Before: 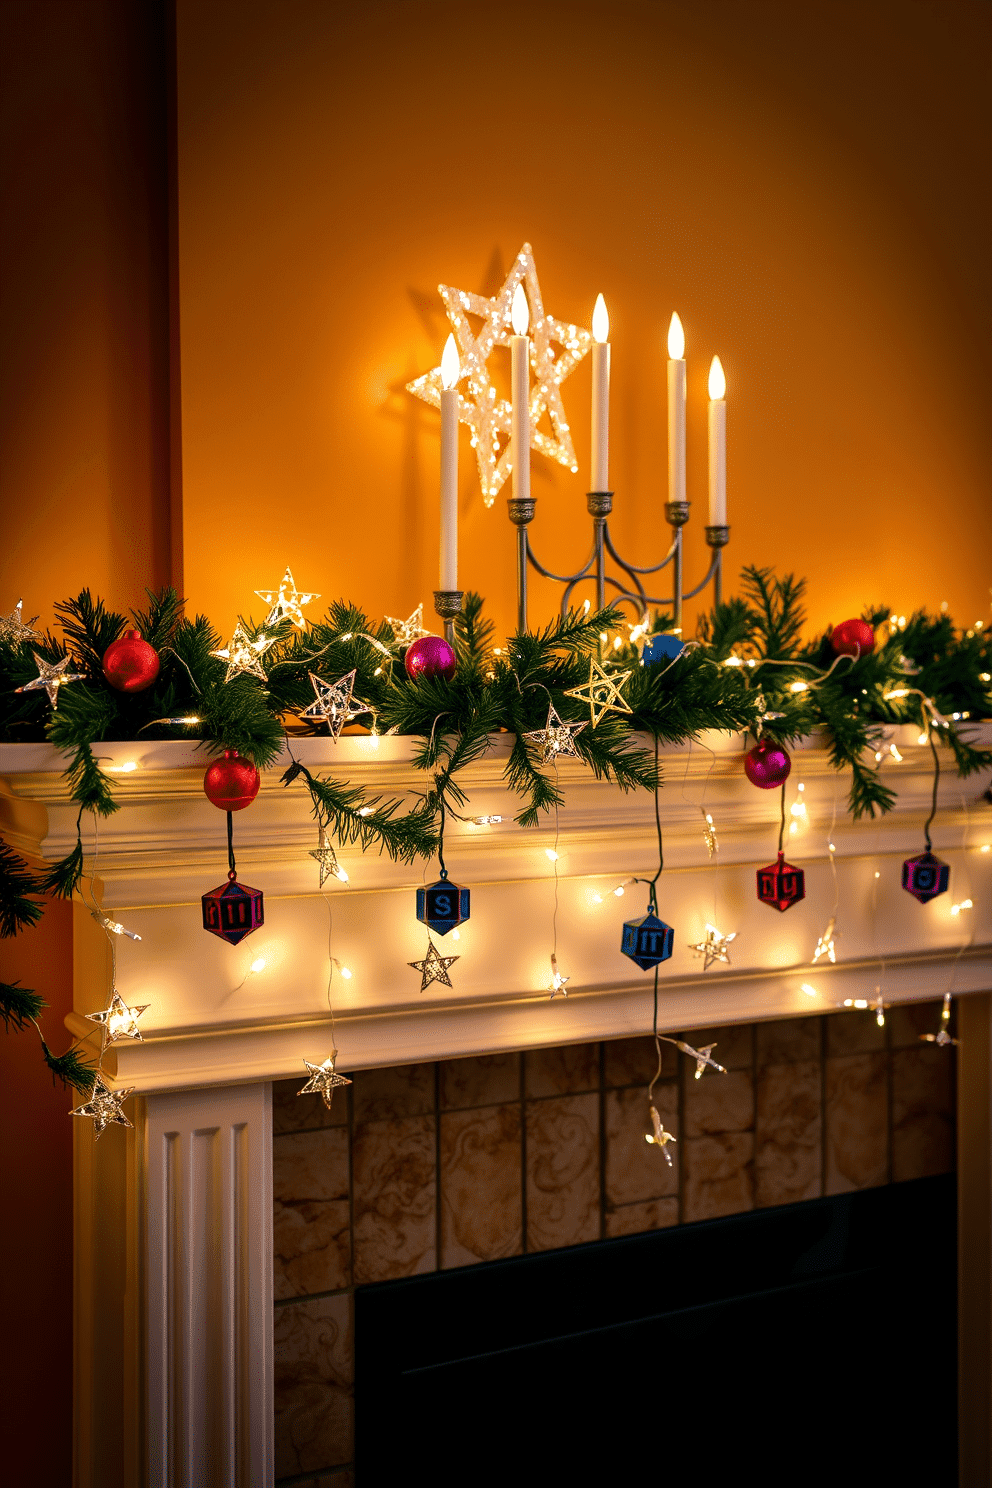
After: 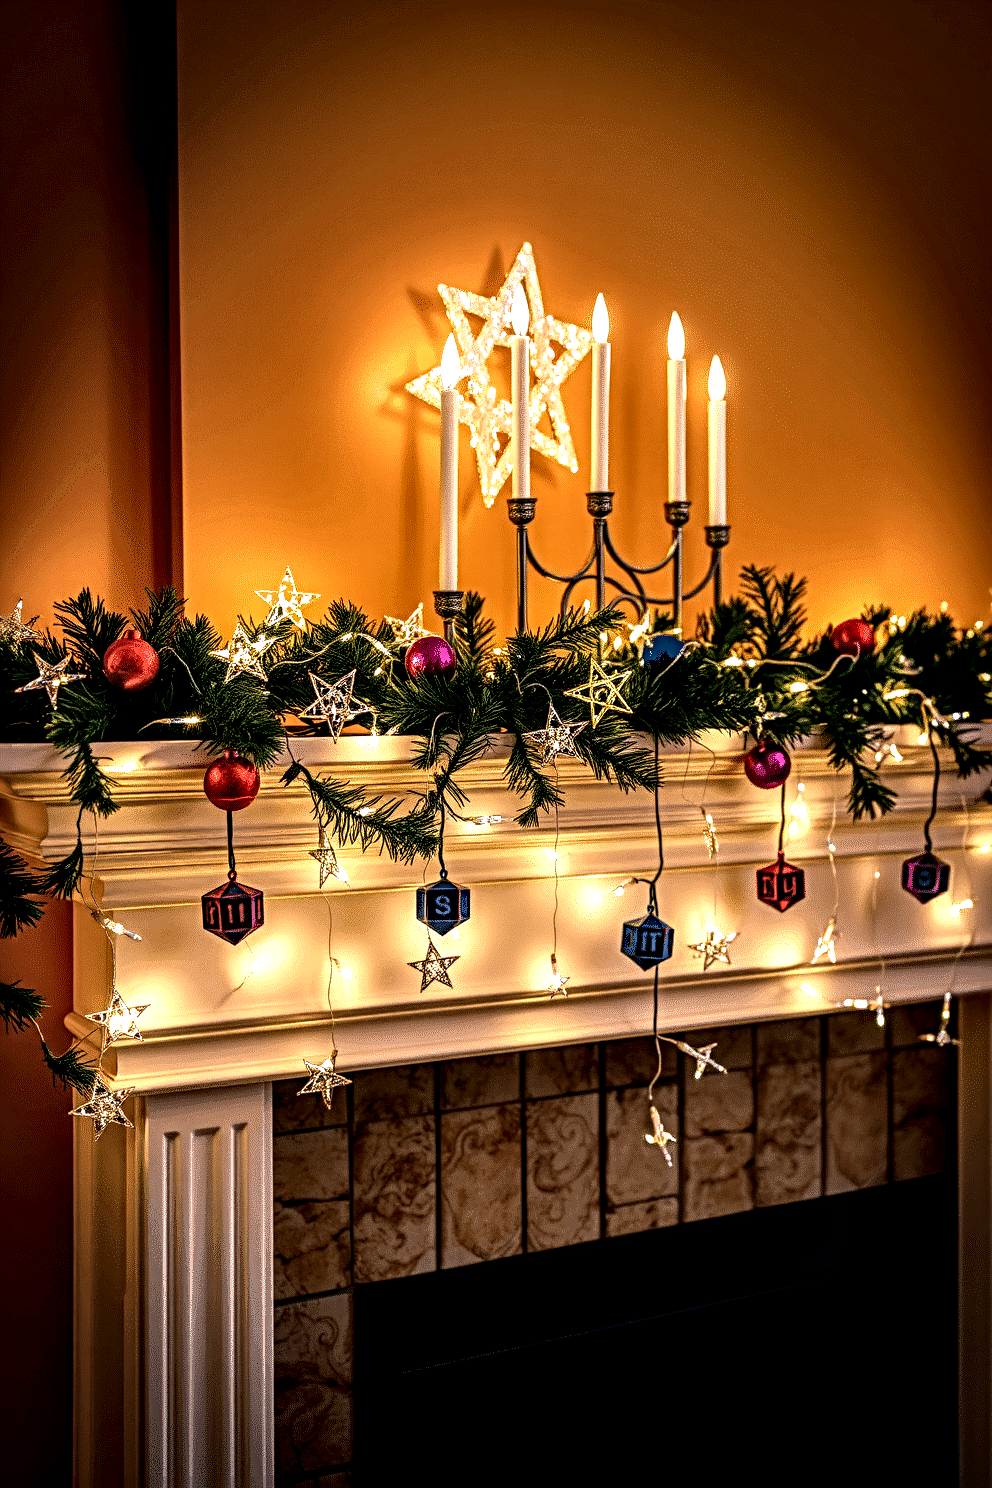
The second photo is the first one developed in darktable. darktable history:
sharpen: radius 4.883
local contrast: detail 203%
